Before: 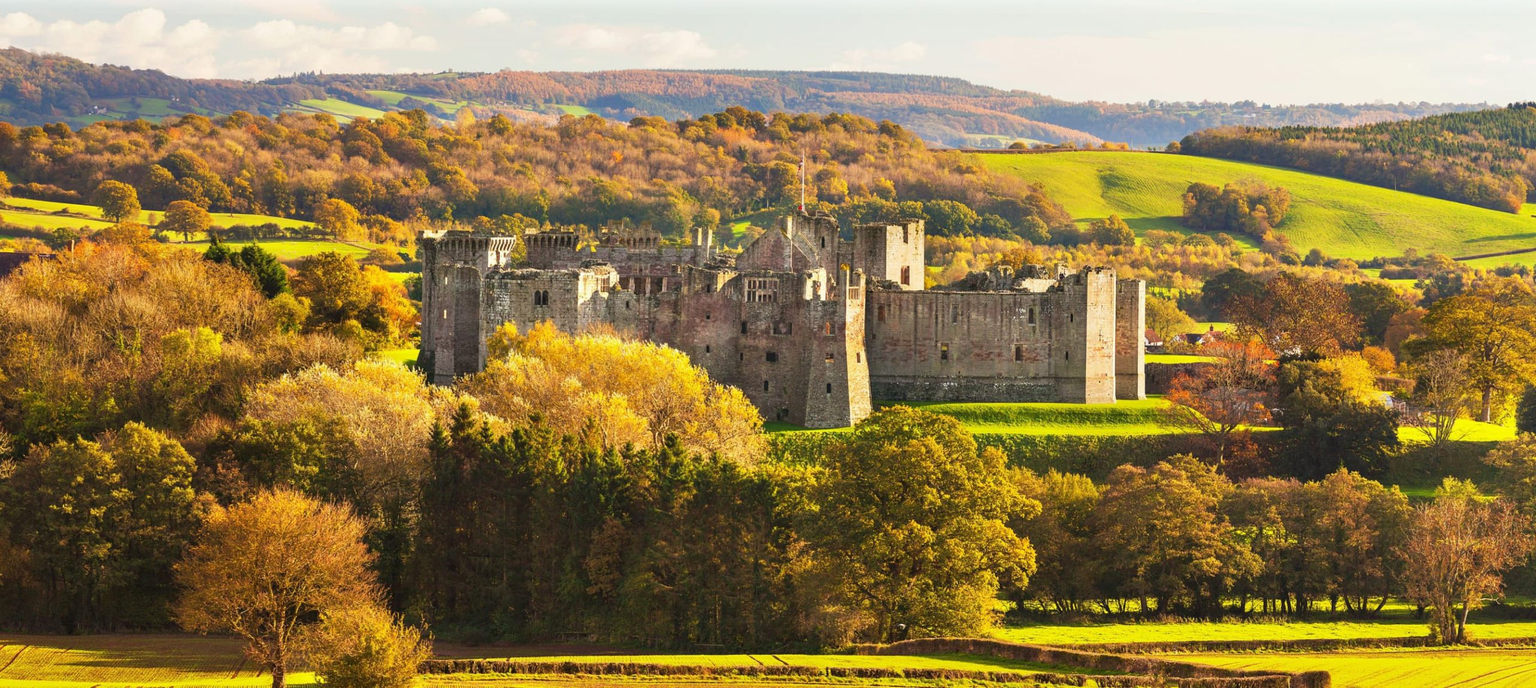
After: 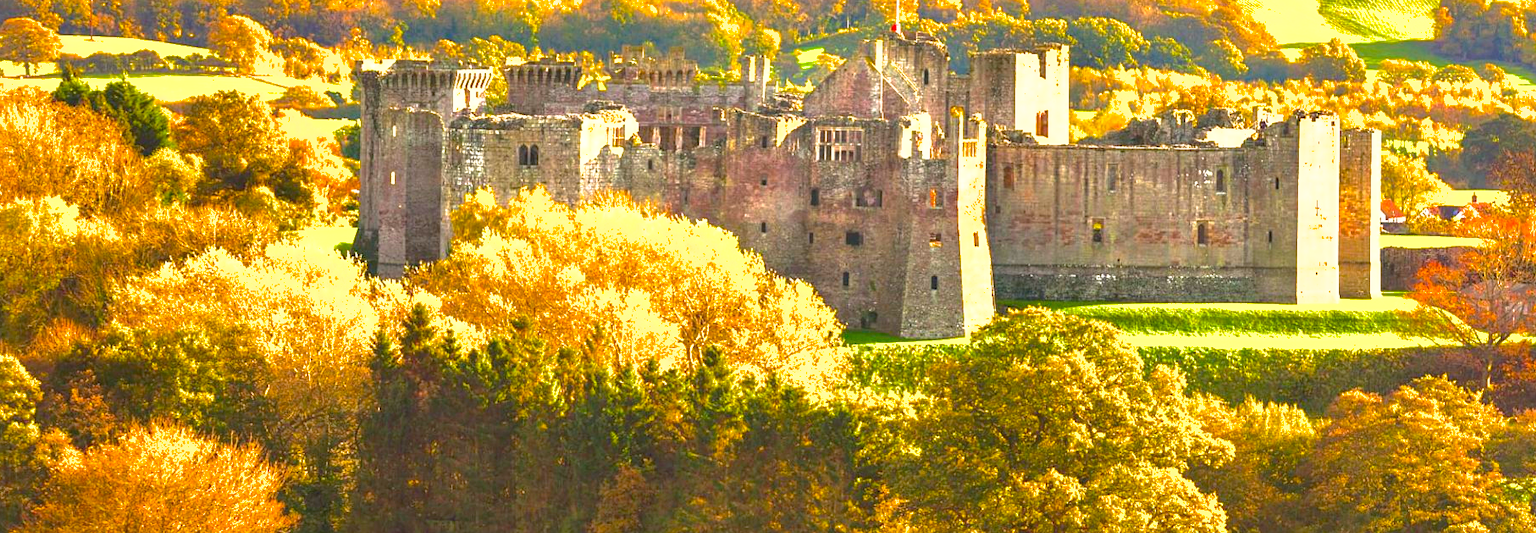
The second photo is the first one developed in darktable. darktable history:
color balance rgb: perceptual saturation grading › global saturation 40.045%
exposure: black level correction 0, exposure 1.291 EV, compensate exposure bias true, compensate highlight preservation false
crop: left 10.884%, top 27.365%, right 18.233%, bottom 17.053%
shadows and highlights: highlights -59.76
